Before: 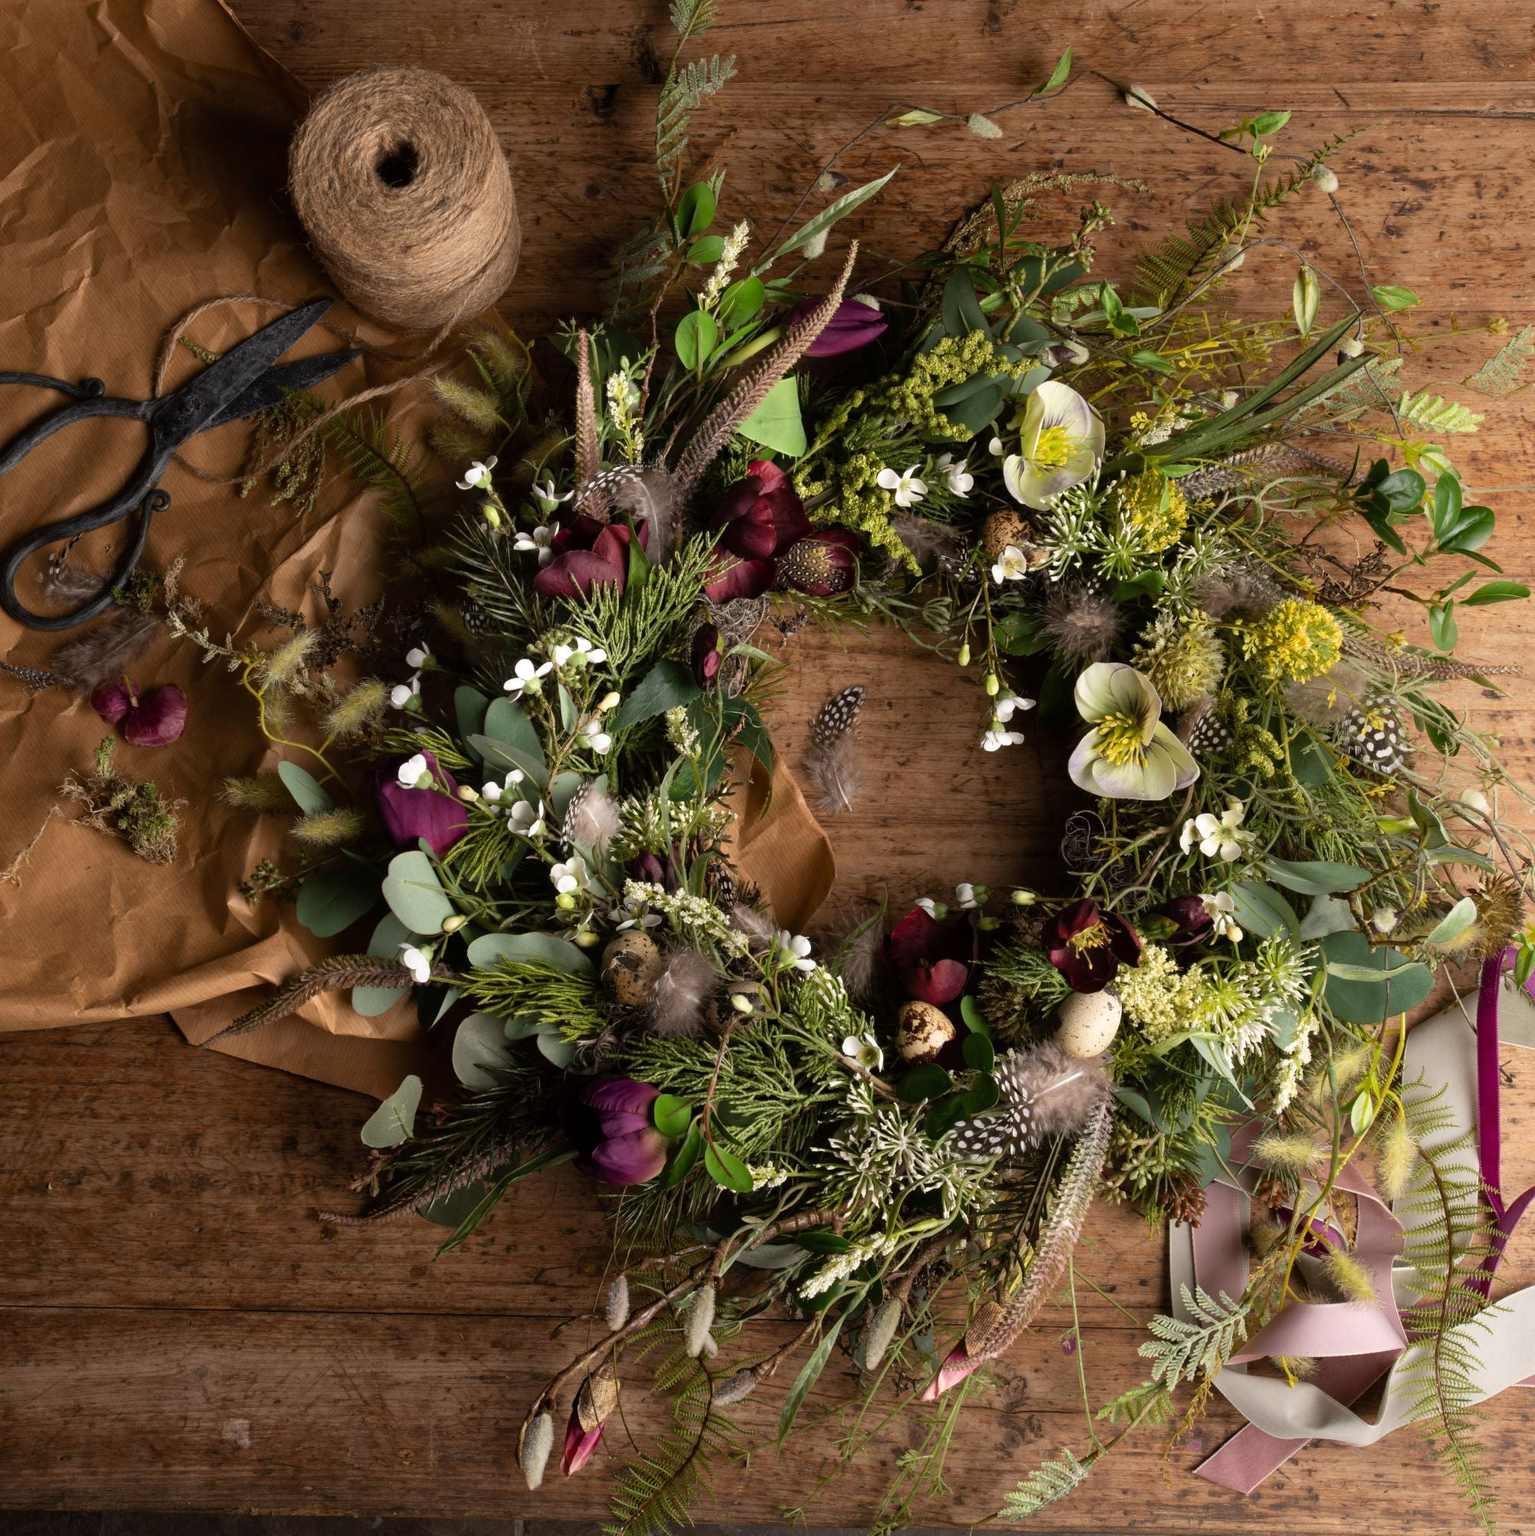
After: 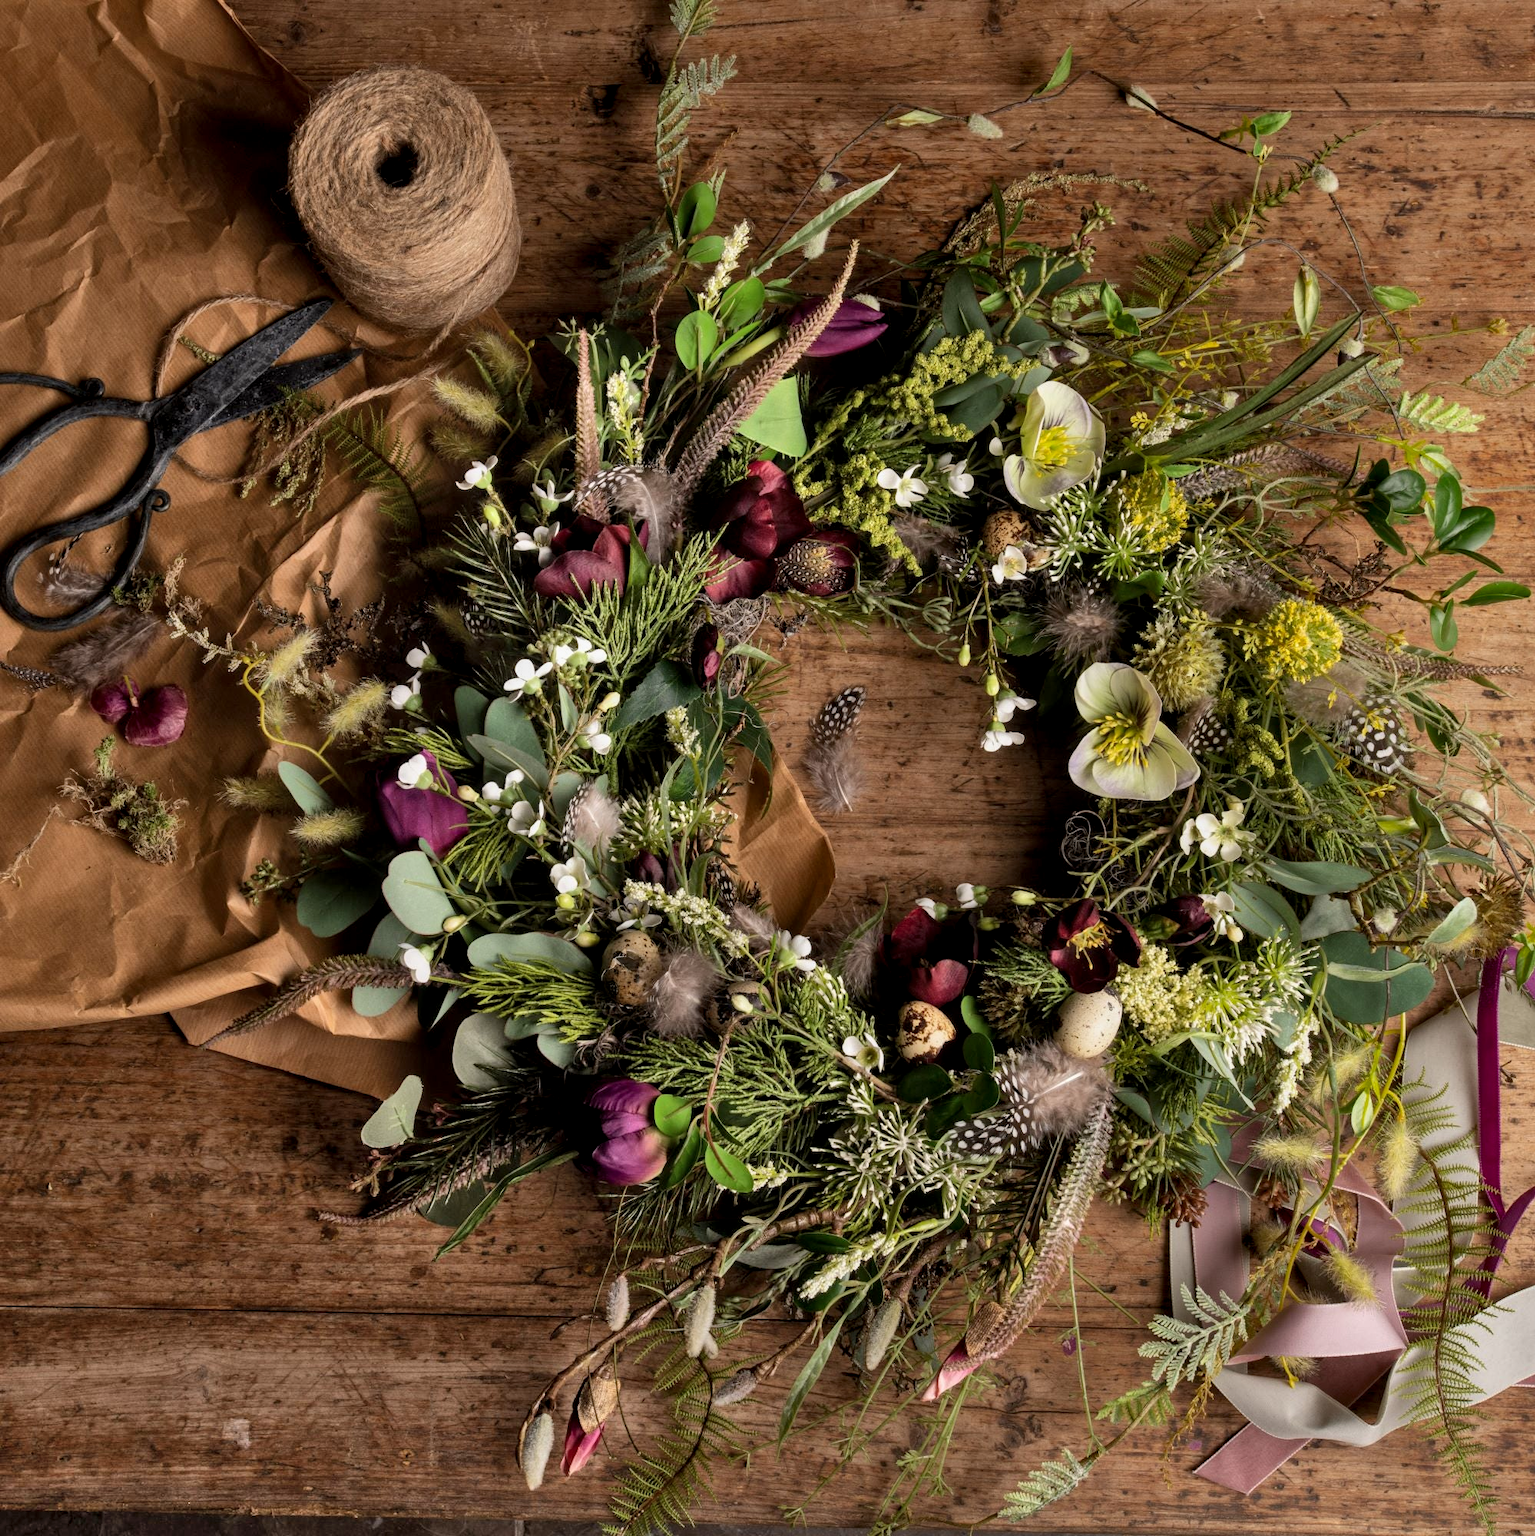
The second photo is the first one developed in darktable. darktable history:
shadows and highlights: shadows 78.99, white point adjustment -9.07, highlights -61.48, soften with gaussian
local contrast: highlights 90%, shadows 82%
